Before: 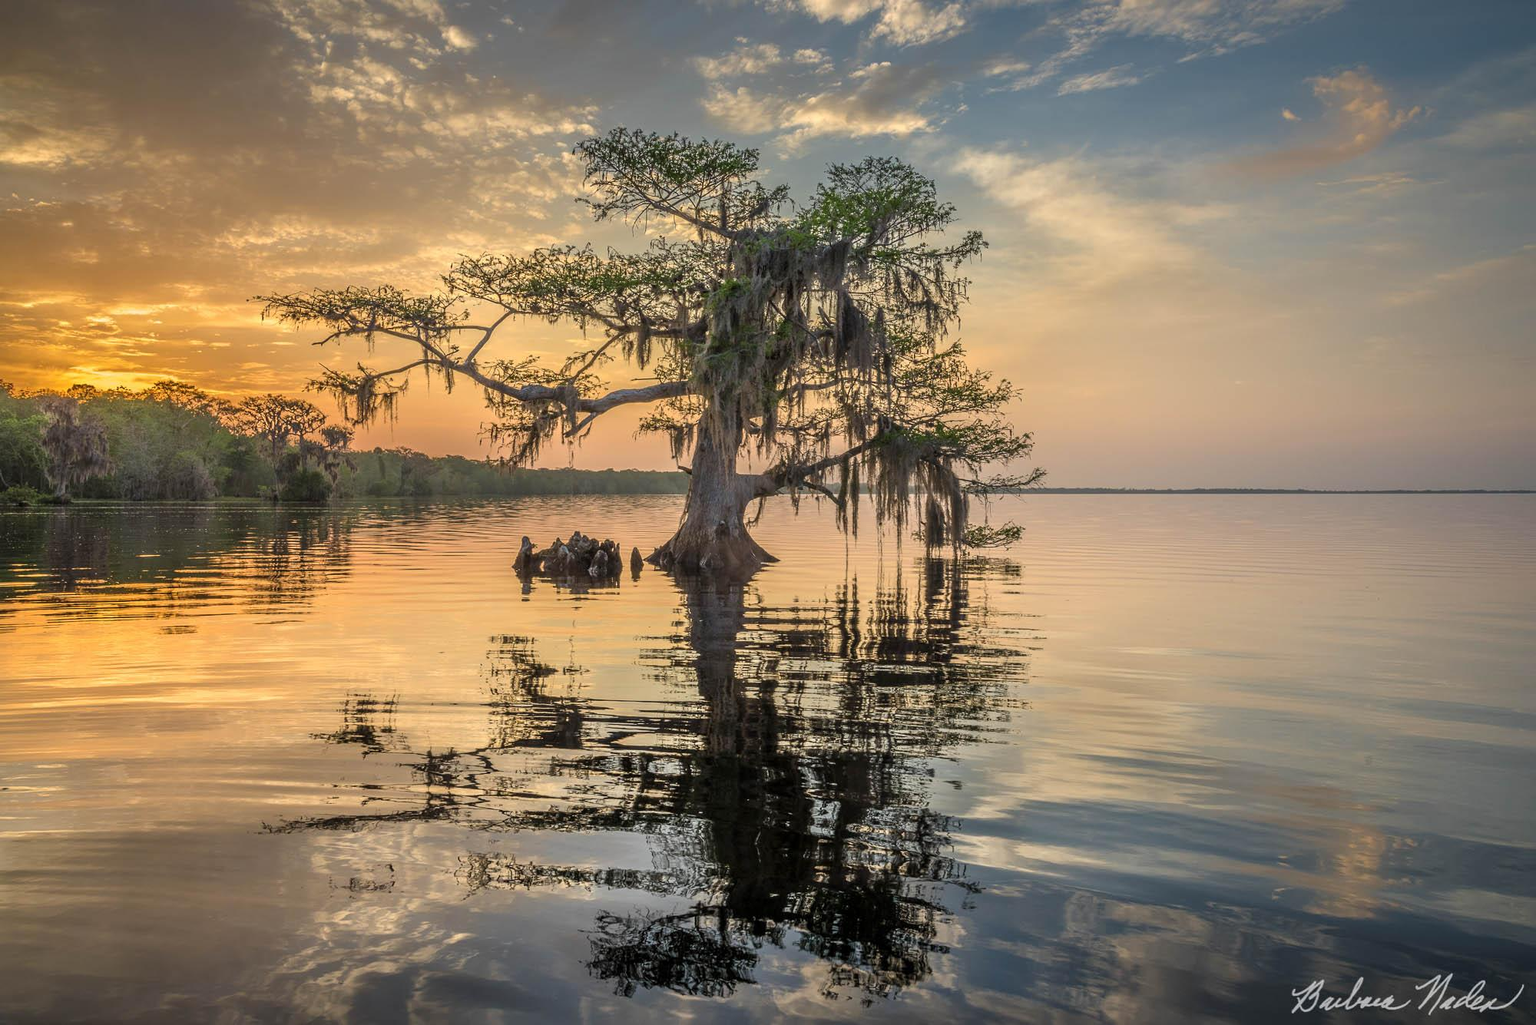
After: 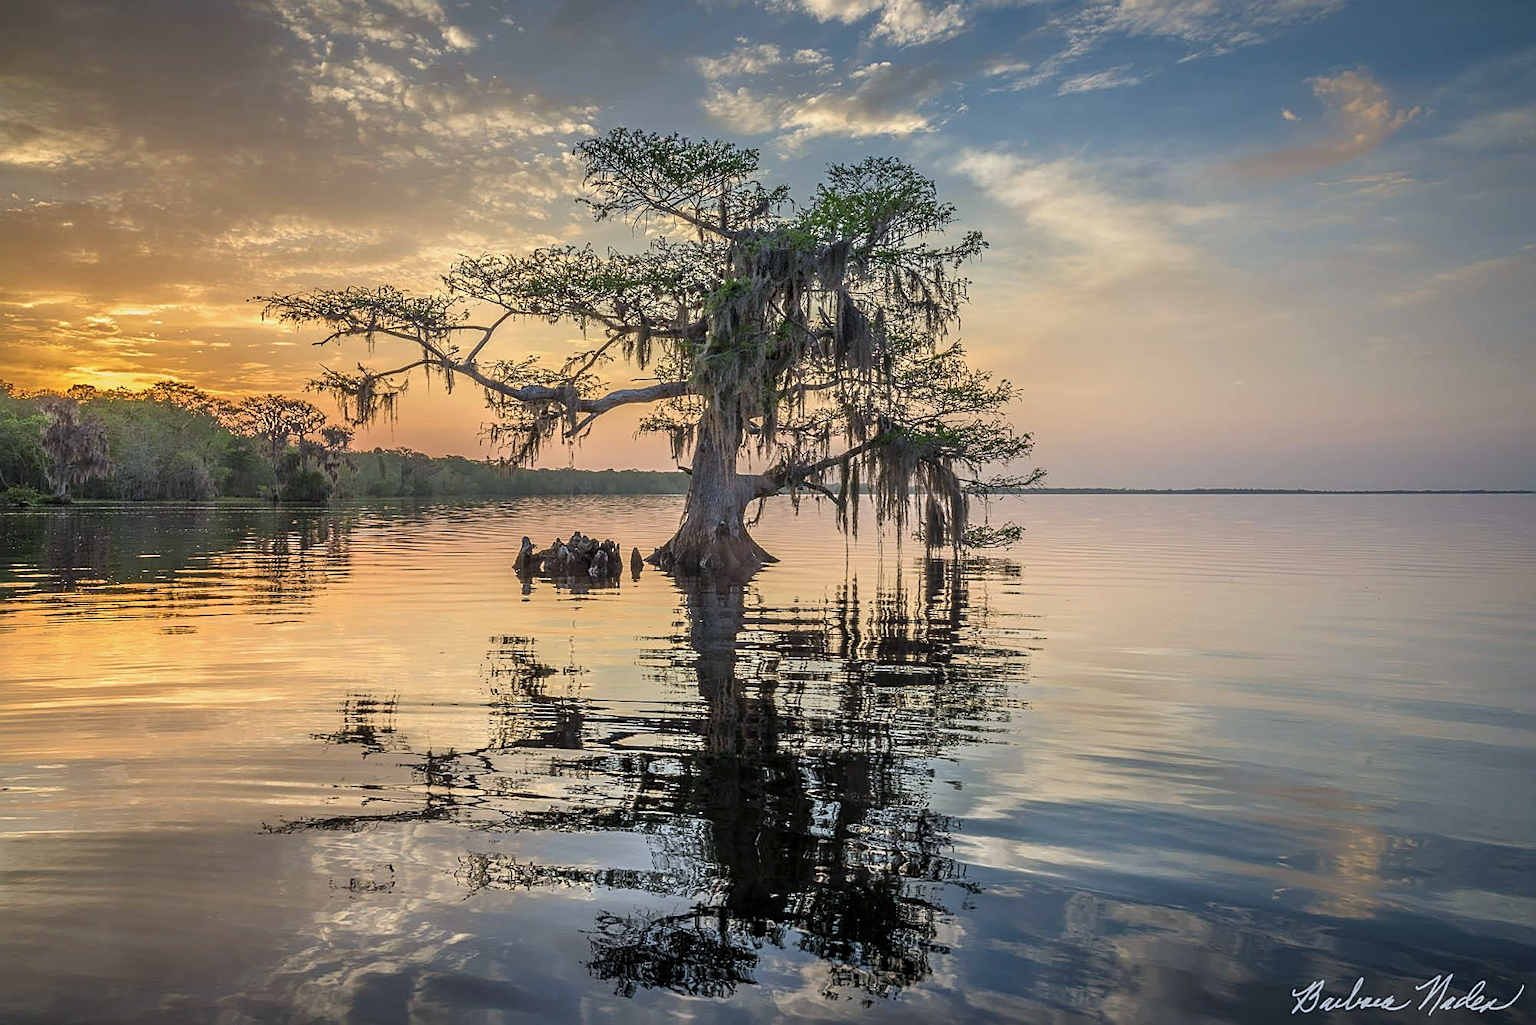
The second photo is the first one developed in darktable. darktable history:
sharpen: on, module defaults
color calibration: x 0.368, y 0.376, temperature 4371.33 K
